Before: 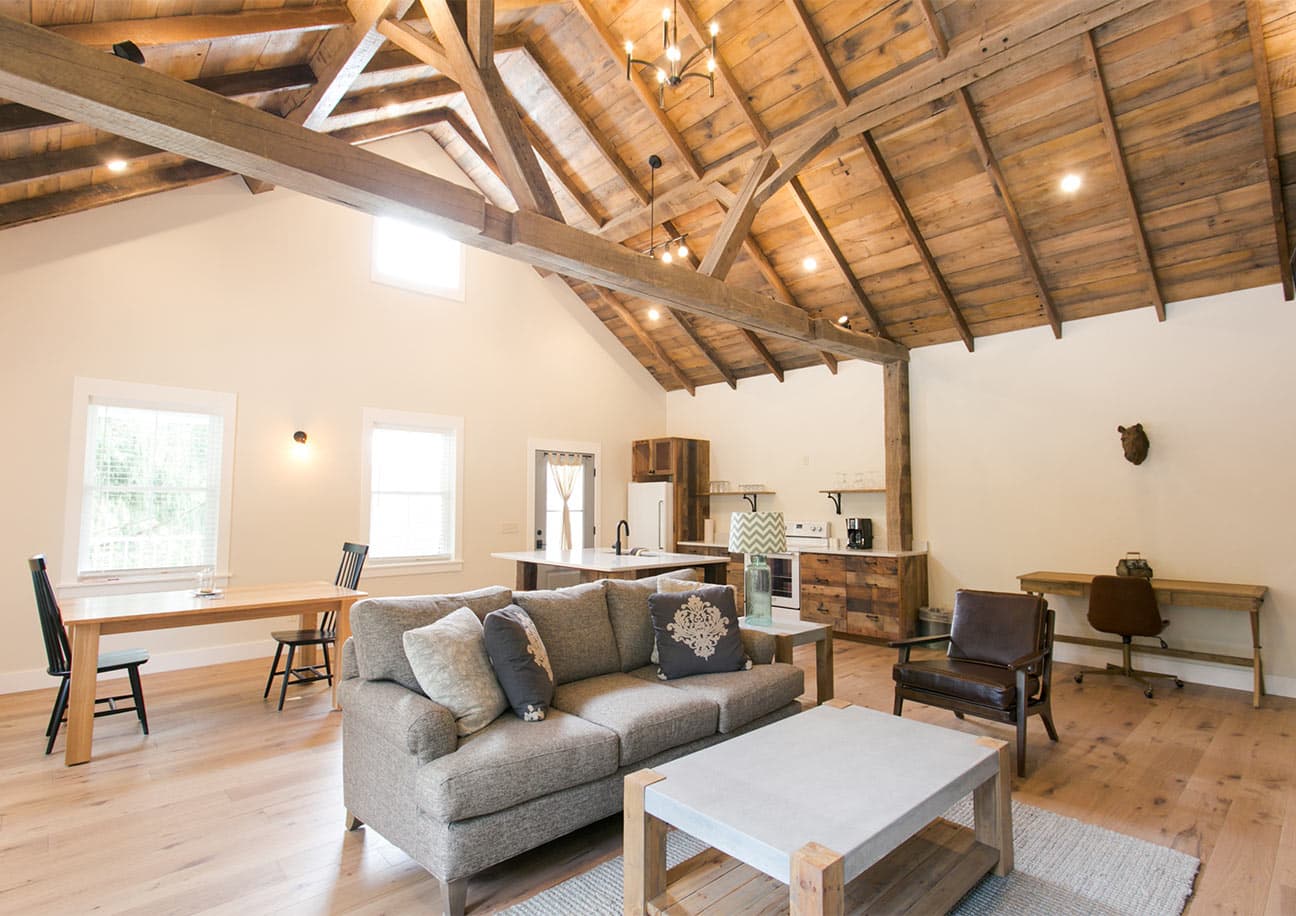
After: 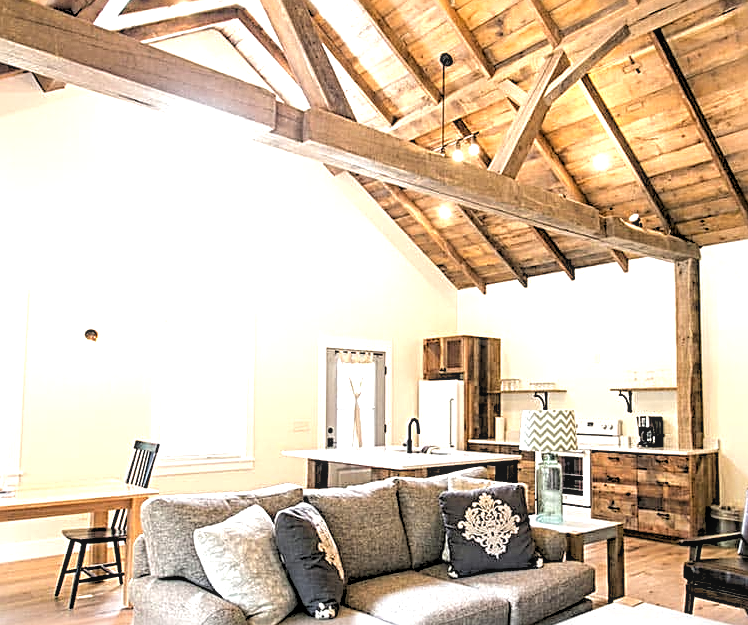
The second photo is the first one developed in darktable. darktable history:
exposure: black level correction -0.002, exposure 0.708 EV, compensate exposure bias true, compensate highlight preservation false
crop: left 16.202%, top 11.208%, right 26.045%, bottom 20.557%
sharpen: radius 3.025, amount 0.757
rgb levels: levels [[0.034, 0.472, 0.904], [0, 0.5, 1], [0, 0.5, 1]]
local contrast: on, module defaults
